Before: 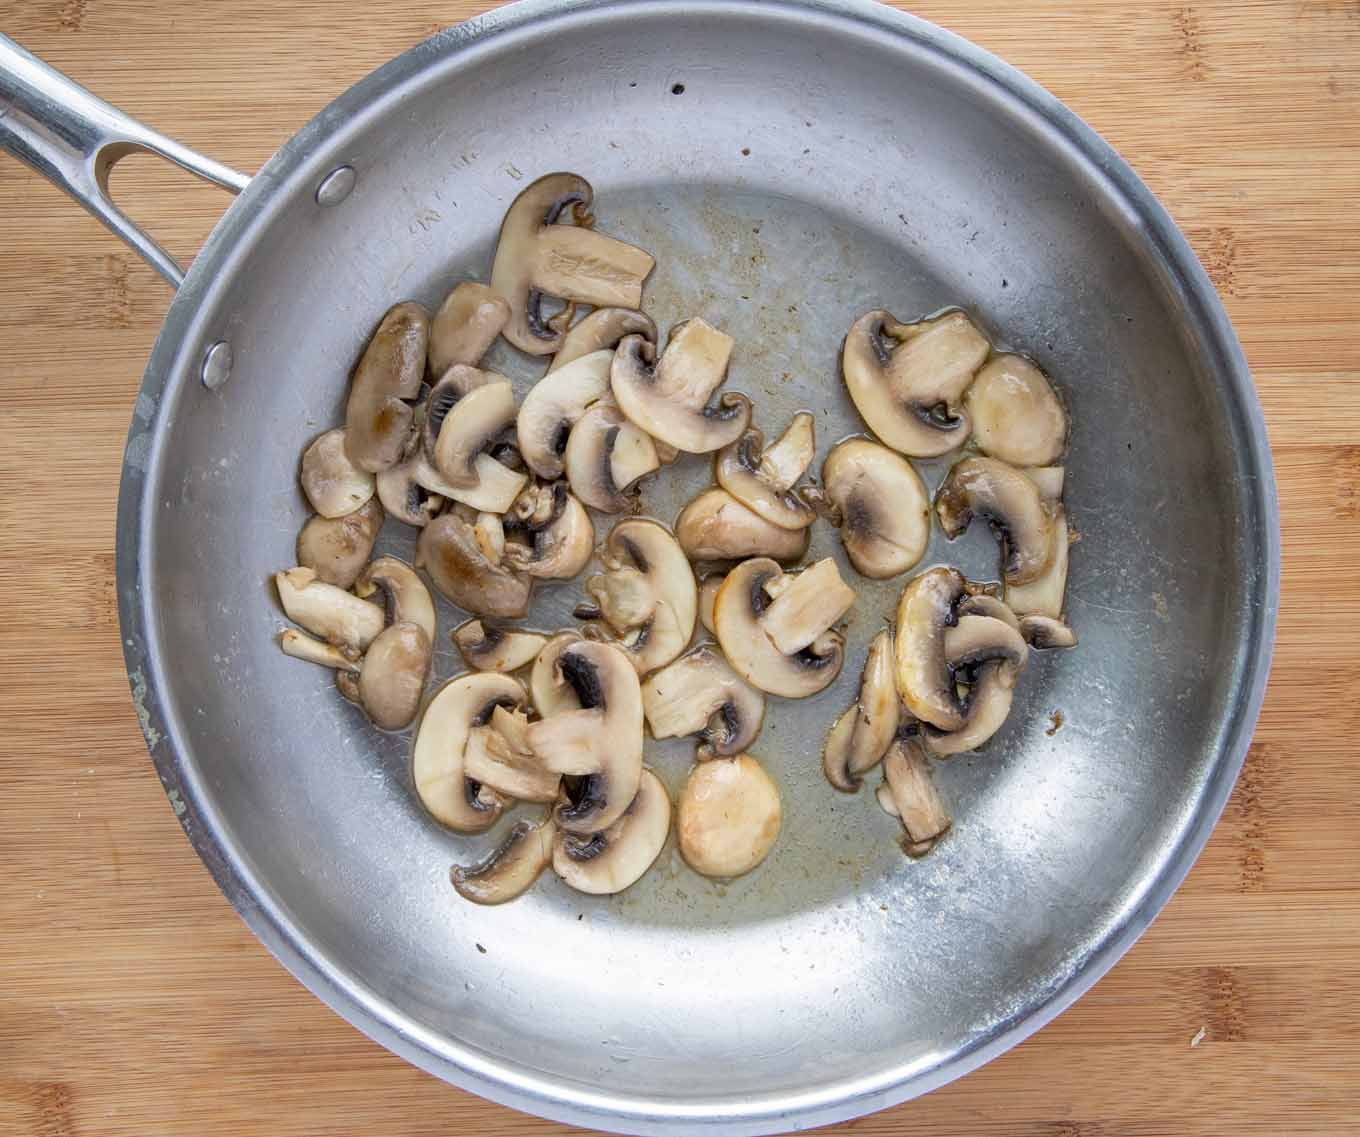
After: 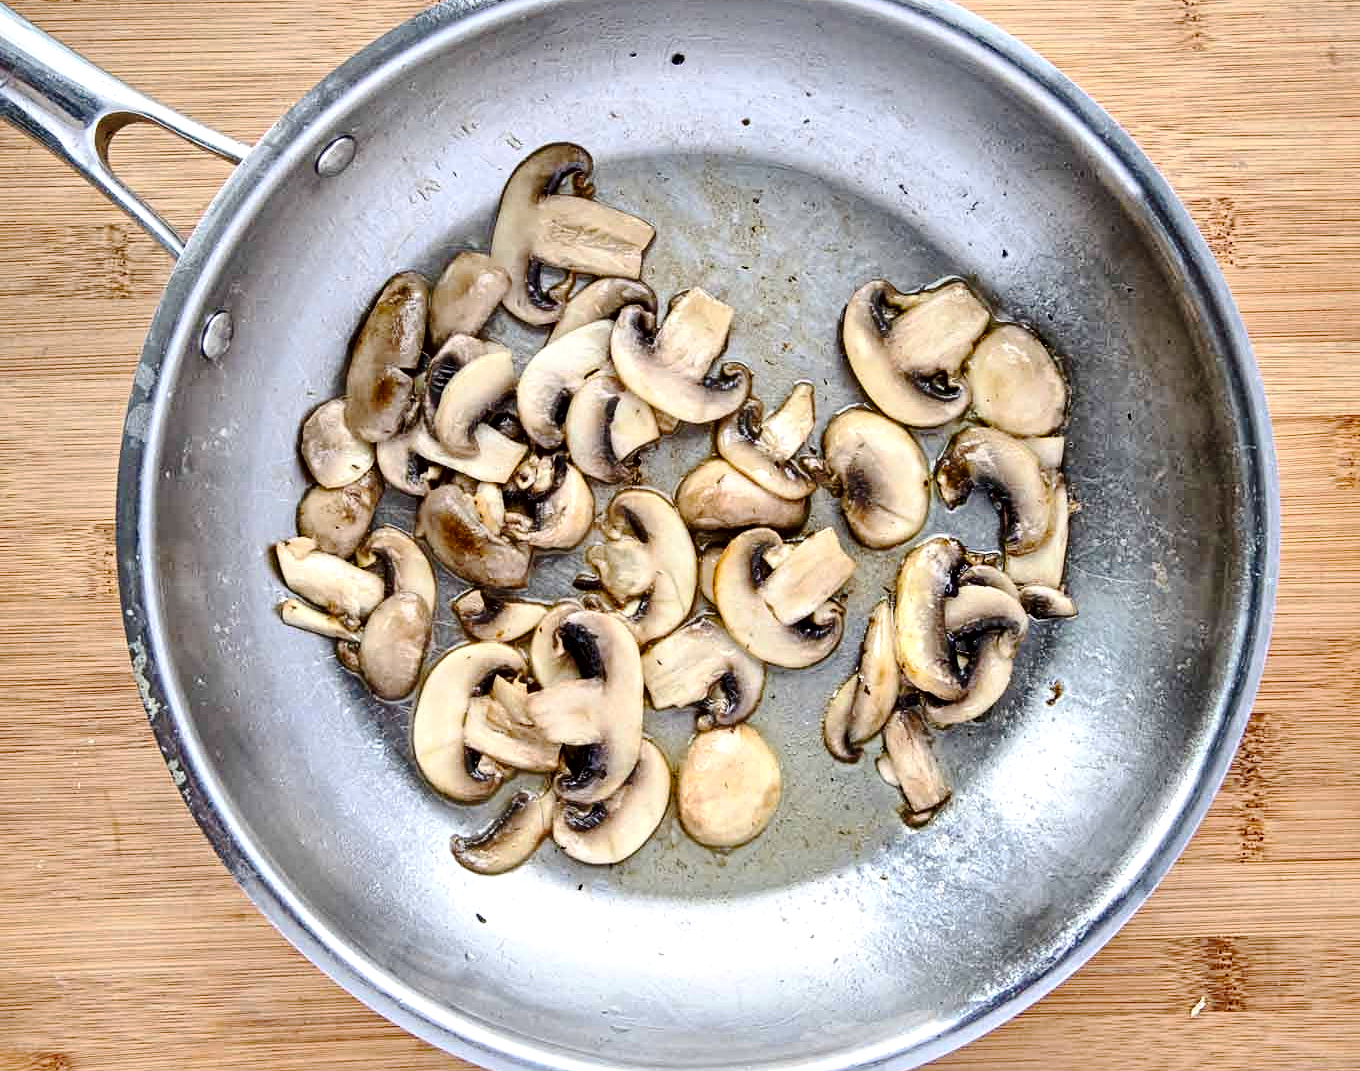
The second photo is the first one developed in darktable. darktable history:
contrast brightness saturation: contrast 0.201, brightness 0.159, saturation 0.222
contrast equalizer: octaves 7, y [[0.506, 0.531, 0.562, 0.606, 0.638, 0.669], [0.5 ×6], [0.5 ×6], [0 ×6], [0 ×6]]
tone curve: curves: ch0 [(0, 0.003) (0.211, 0.174) (0.482, 0.519) (0.843, 0.821) (0.992, 0.971)]; ch1 [(0, 0) (0.276, 0.206) (0.393, 0.364) (0.482, 0.477) (0.506, 0.5) (0.523, 0.523) (0.572, 0.592) (0.695, 0.767) (1, 1)]; ch2 [(0, 0) (0.438, 0.456) (0.498, 0.497) (0.536, 0.527) (0.562, 0.584) (0.619, 0.602) (0.698, 0.698) (1, 1)], preserve colors none
local contrast: mode bilateral grid, contrast 26, coarseness 61, detail 152%, midtone range 0.2
crop and rotate: top 2.64%, bottom 3.163%
